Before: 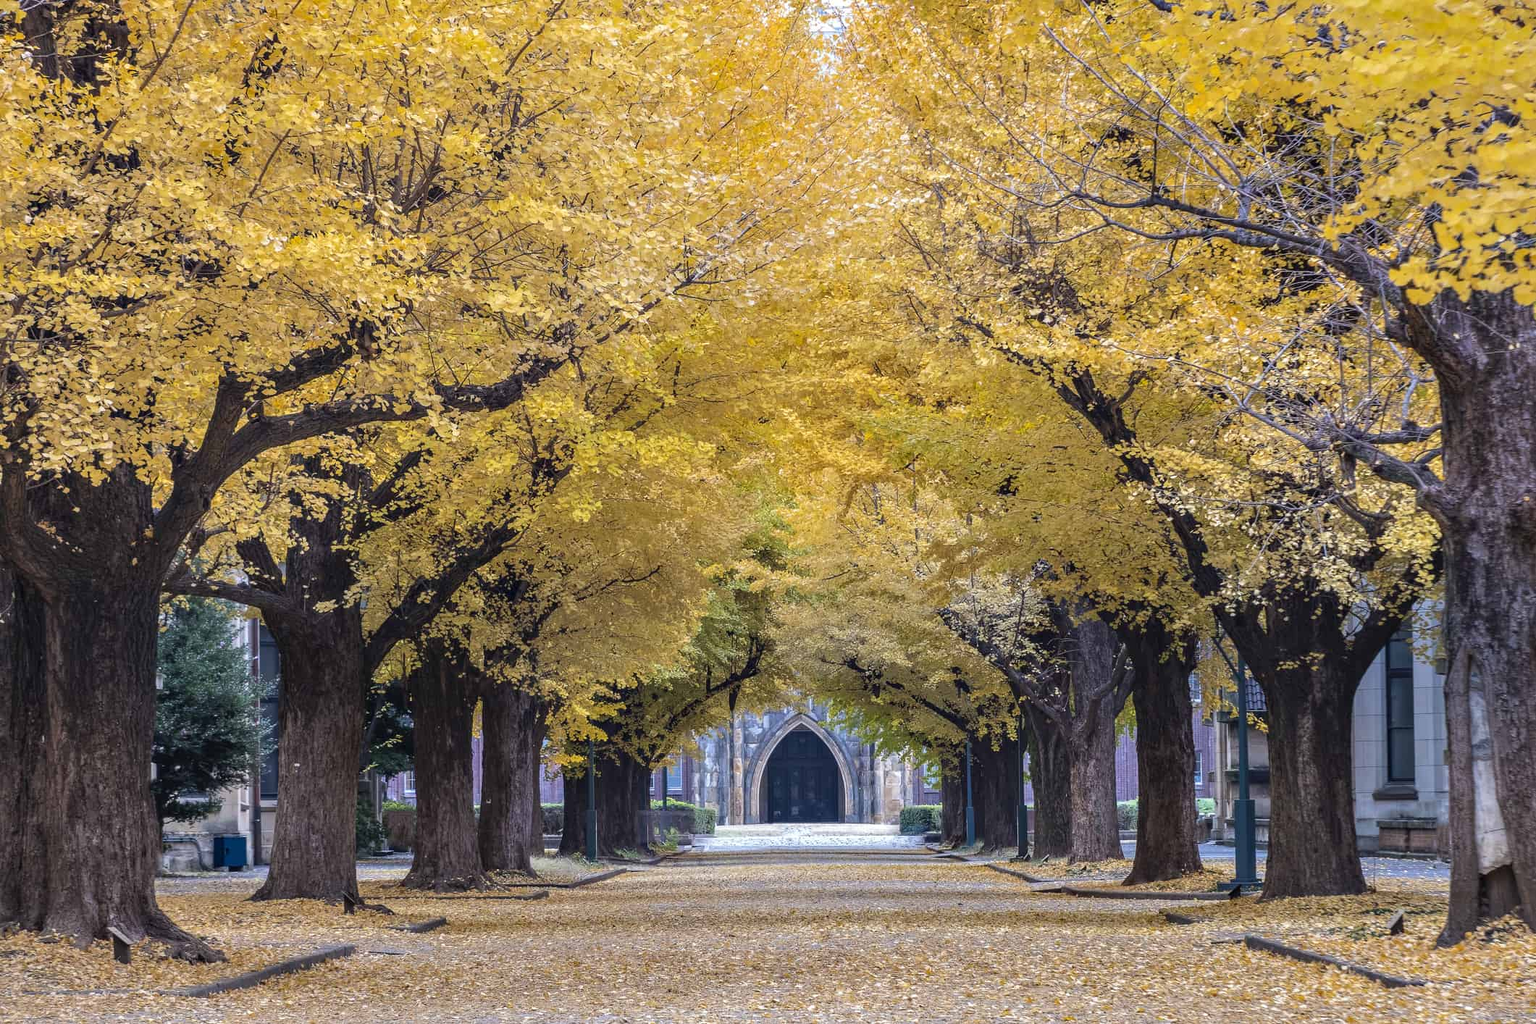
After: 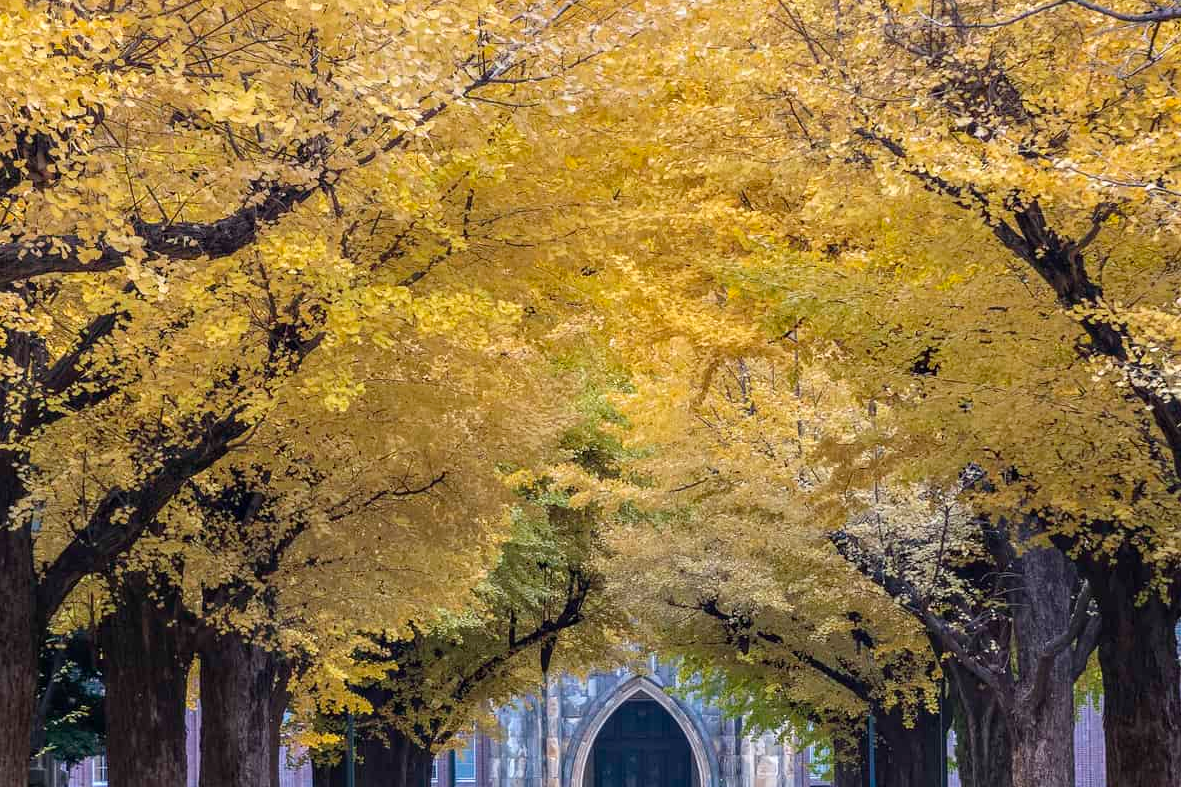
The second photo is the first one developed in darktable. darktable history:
crop and rotate: left 22.008%, top 21.923%, right 22.282%, bottom 22.353%
